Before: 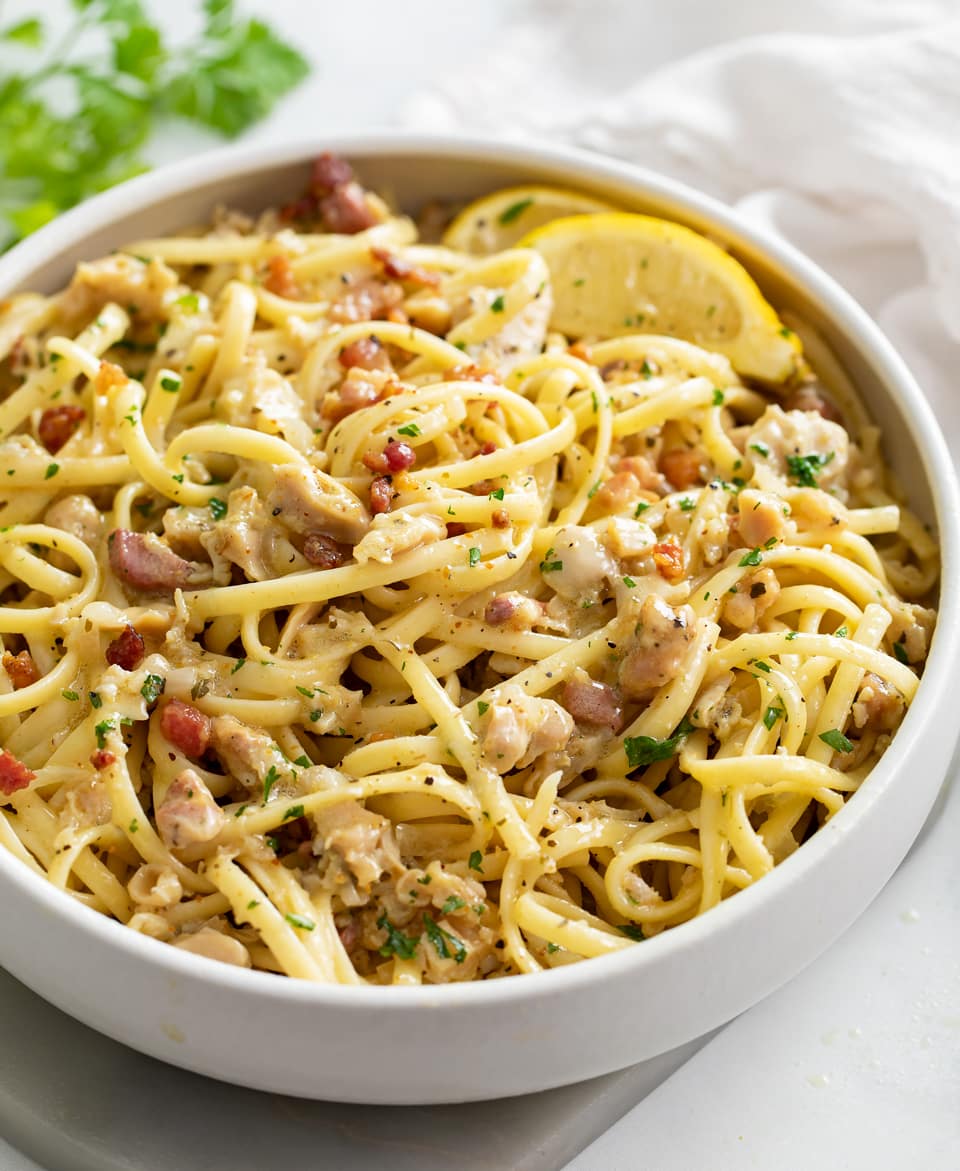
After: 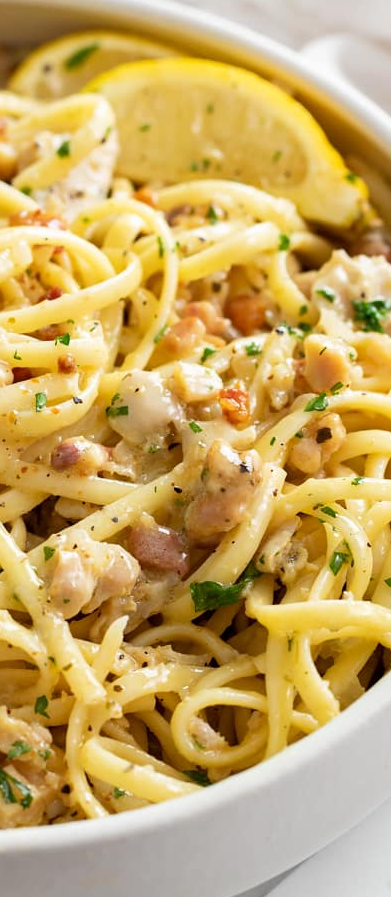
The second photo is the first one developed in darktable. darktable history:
crop: left 45.273%, top 13.277%, right 13.924%, bottom 10.083%
